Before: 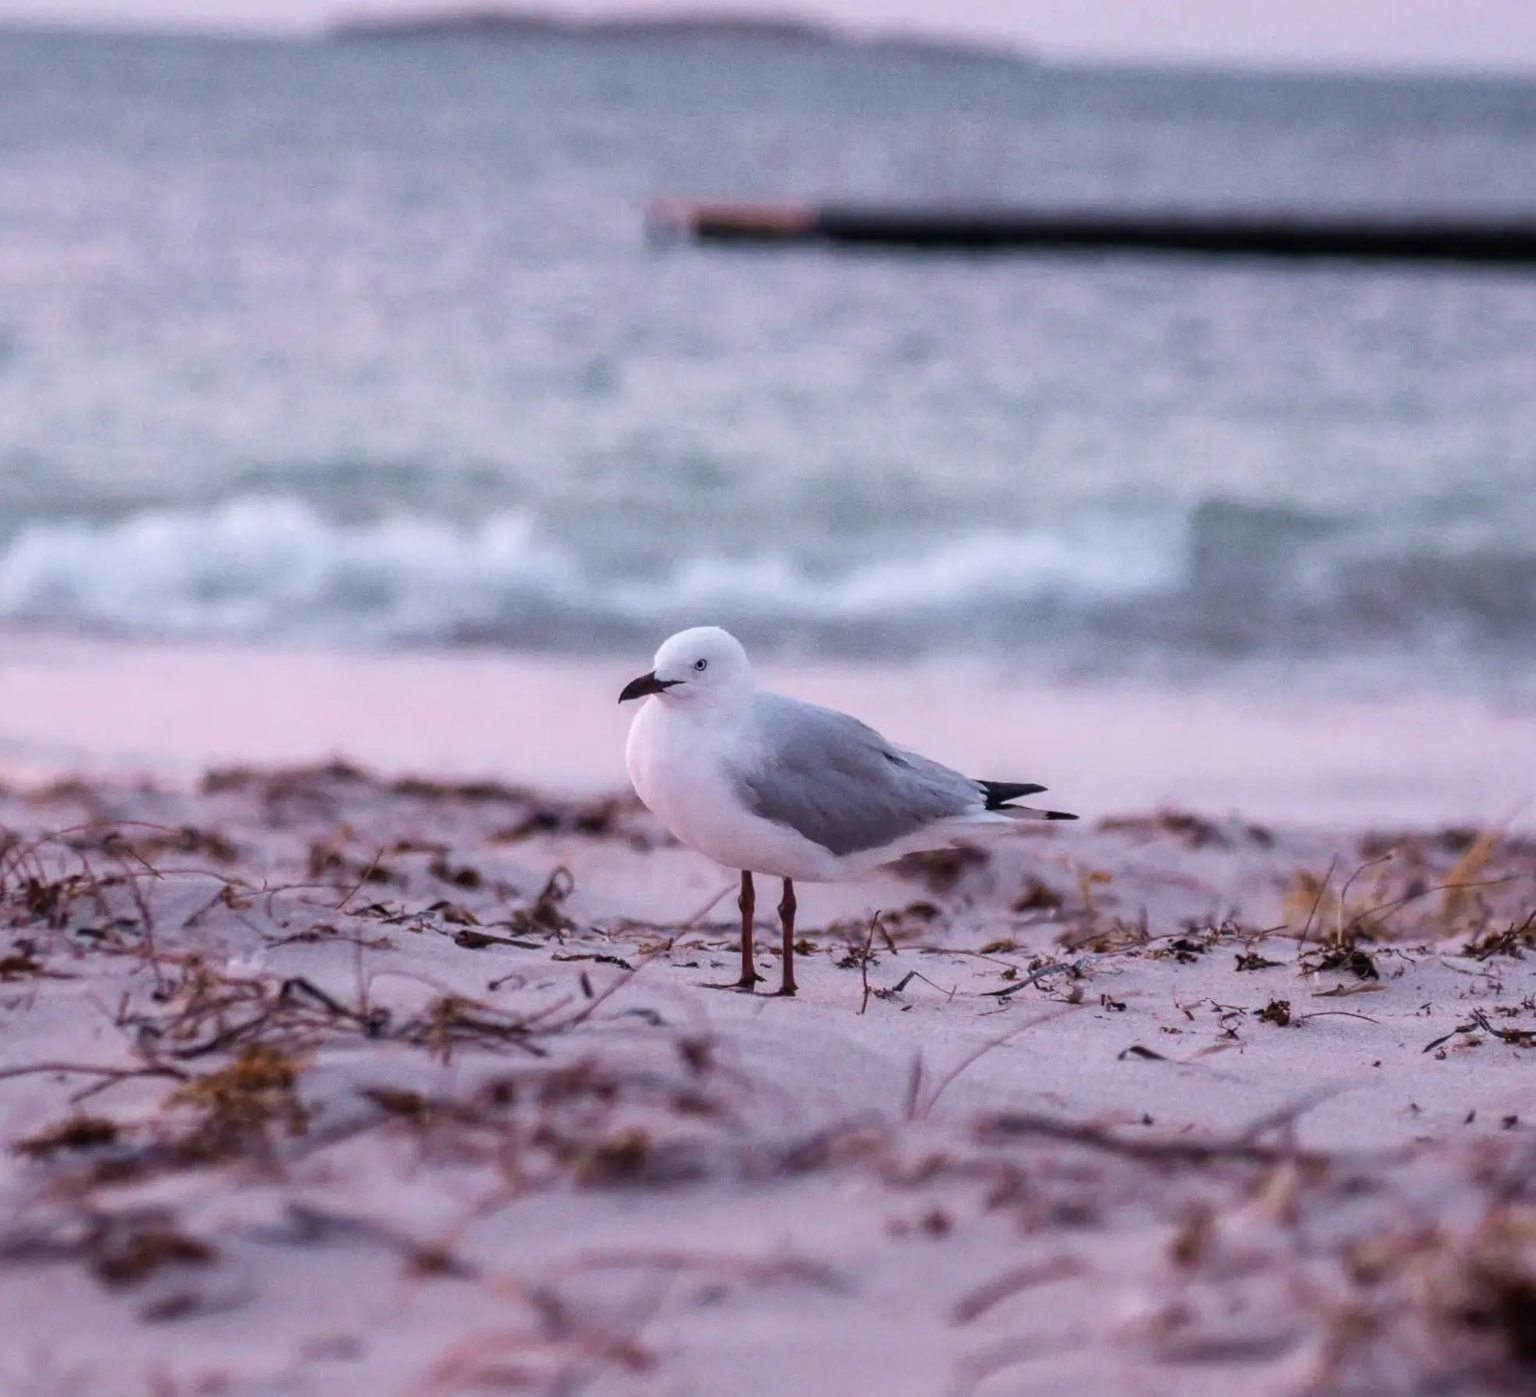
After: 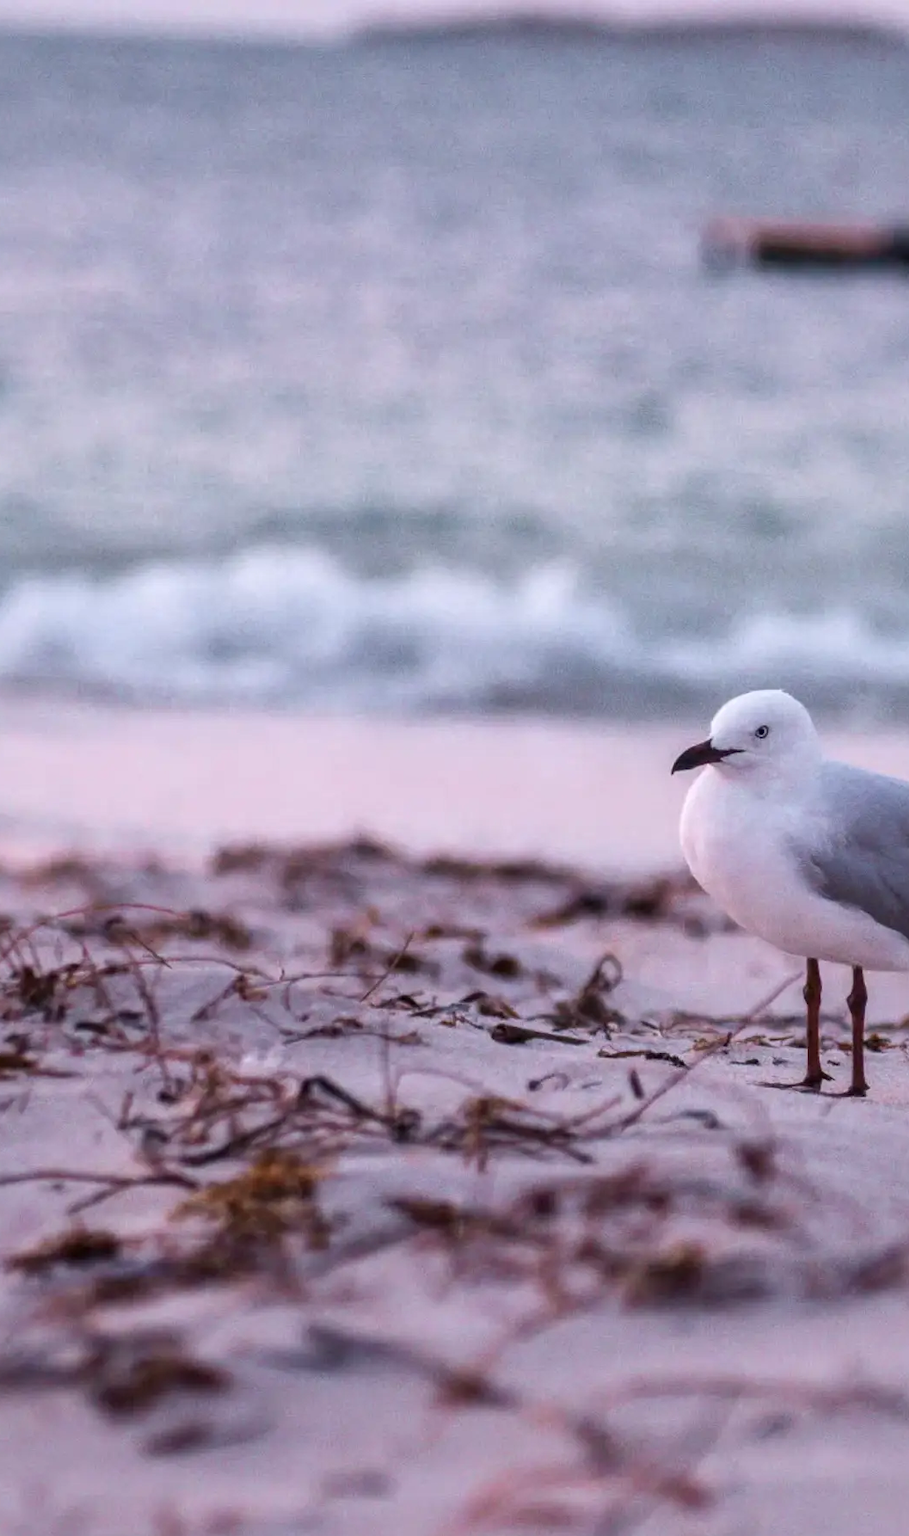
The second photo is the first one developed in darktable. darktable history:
local contrast: mode bilateral grid, contrast 20, coarseness 50, detail 120%, midtone range 0.2
crop: left 0.587%, right 45.588%, bottom 0.086%
